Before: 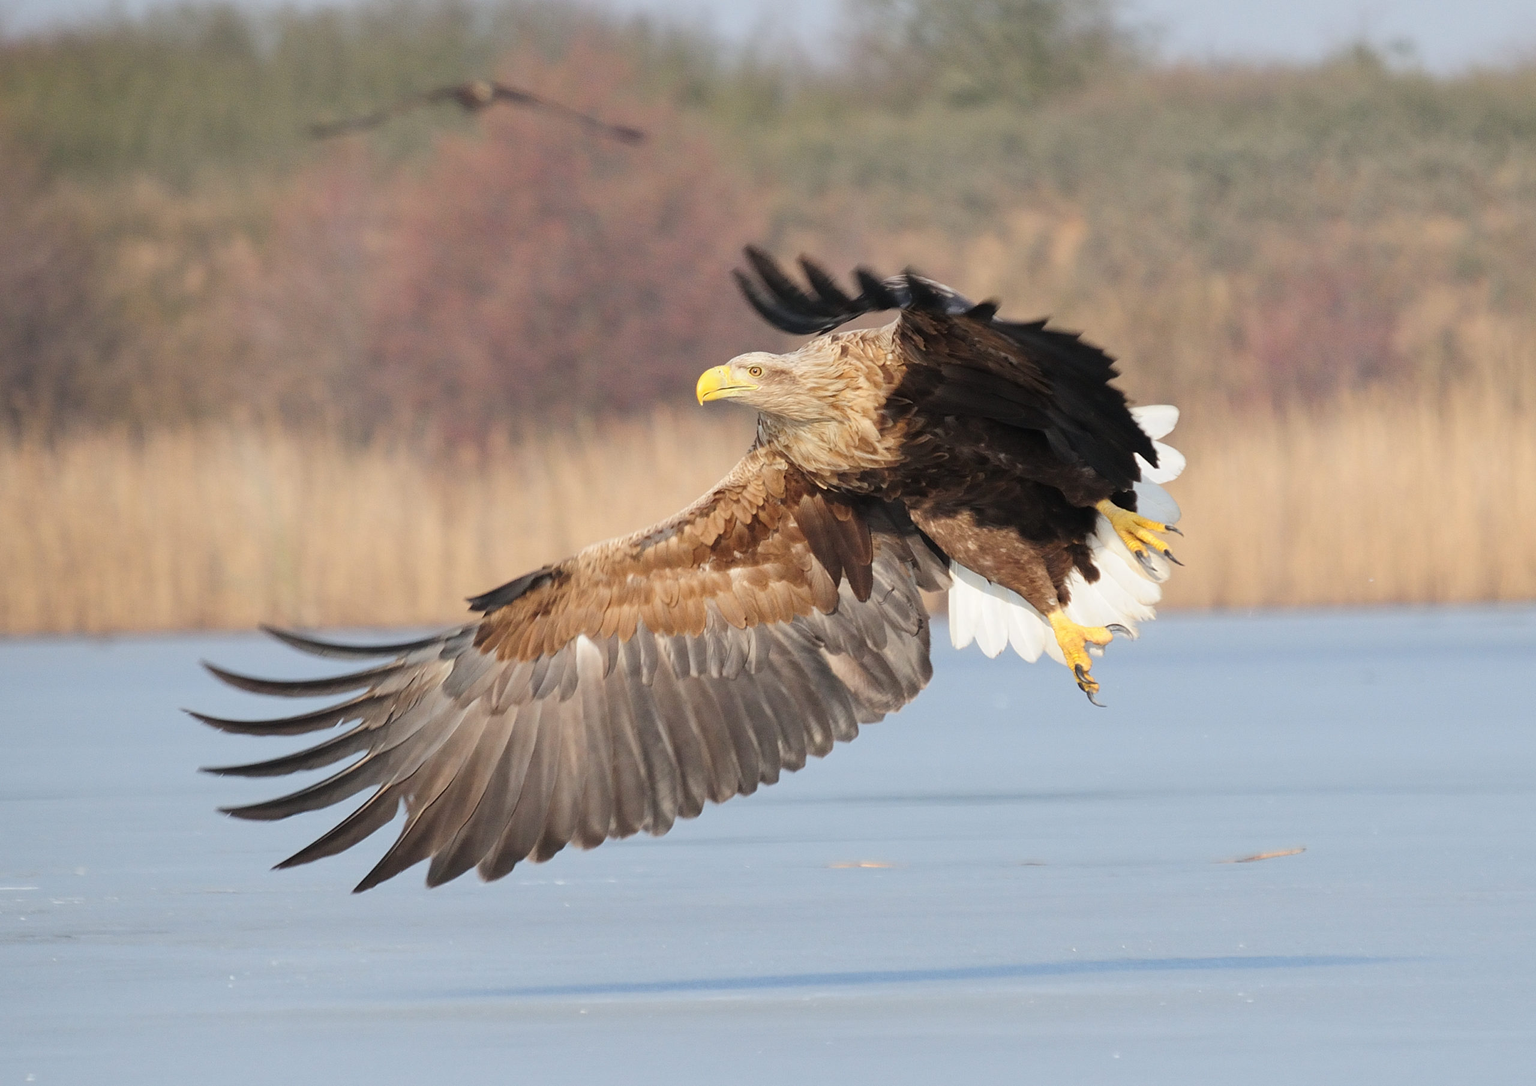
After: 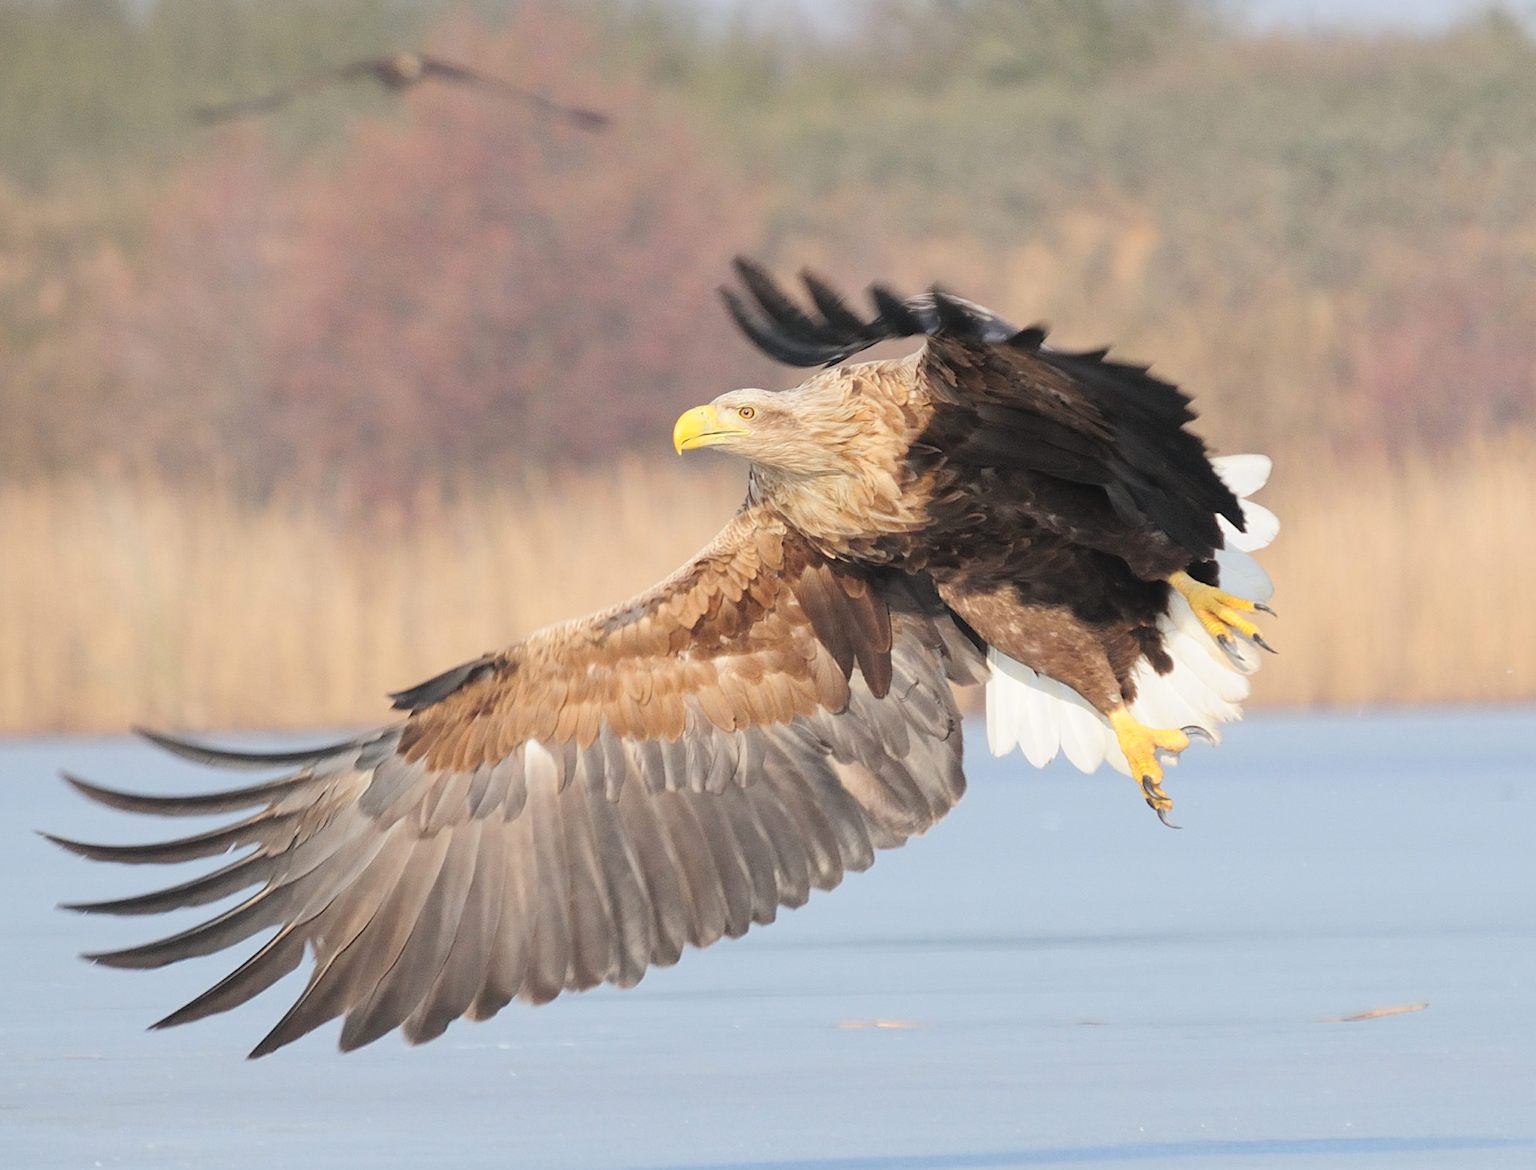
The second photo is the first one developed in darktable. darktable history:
crop: left 9.97%, top 3.541%, right 9.297%, bottom 9.475%
contrast brightness saturation: brightness 0.144
